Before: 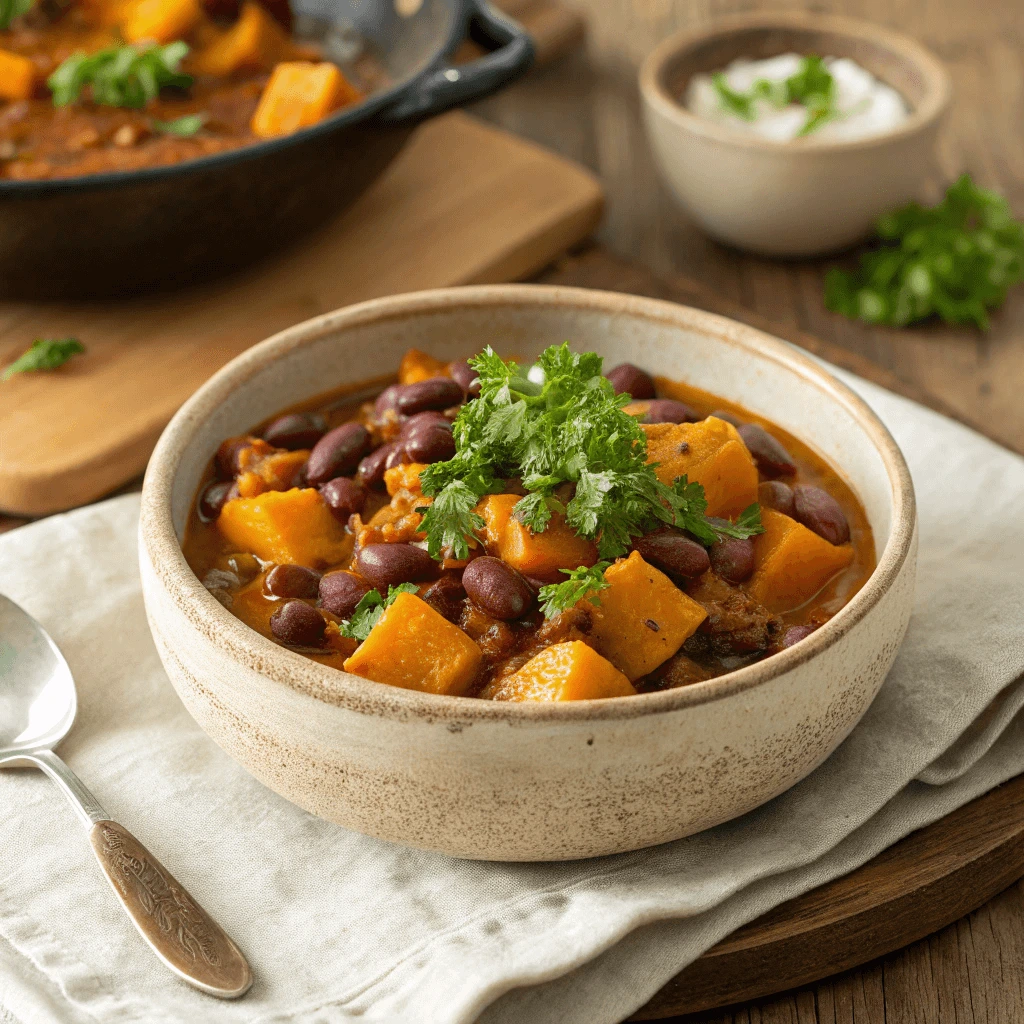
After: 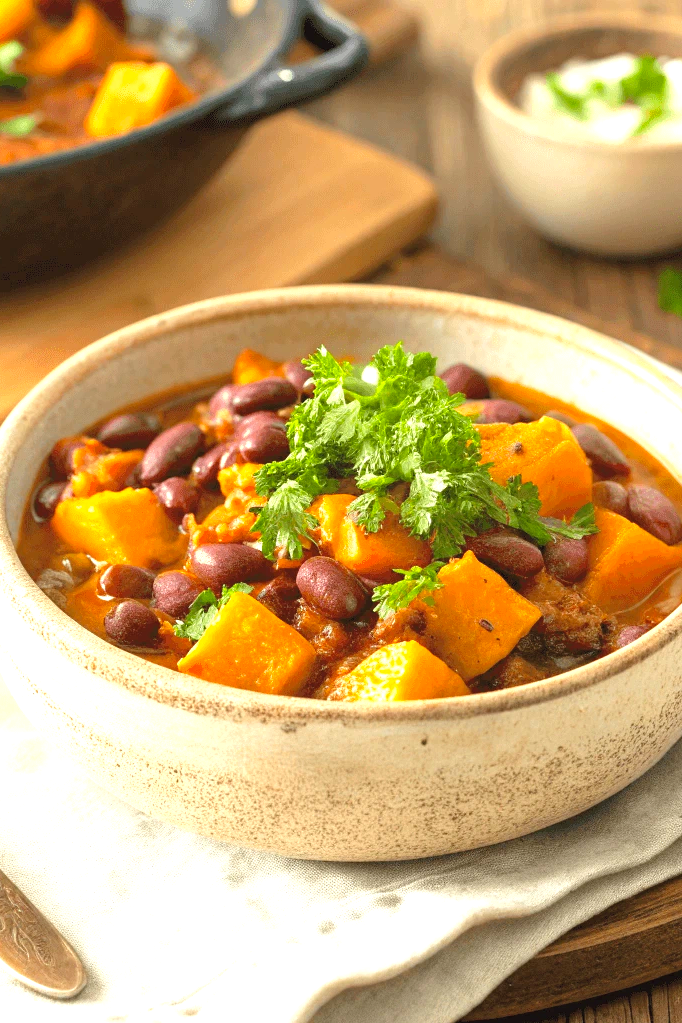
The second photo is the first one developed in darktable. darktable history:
contrast brightness saturation: brightness 0.092, saturation 0.194
exposure: black level correction 0, exposure 1 EV, compensate highlight preservation false
crop and rotate: left 16.216%, right 17.101%
shadows and highlights: radius 126.84, shadows 21.09, highlights -22.36, low approximation 0.01
